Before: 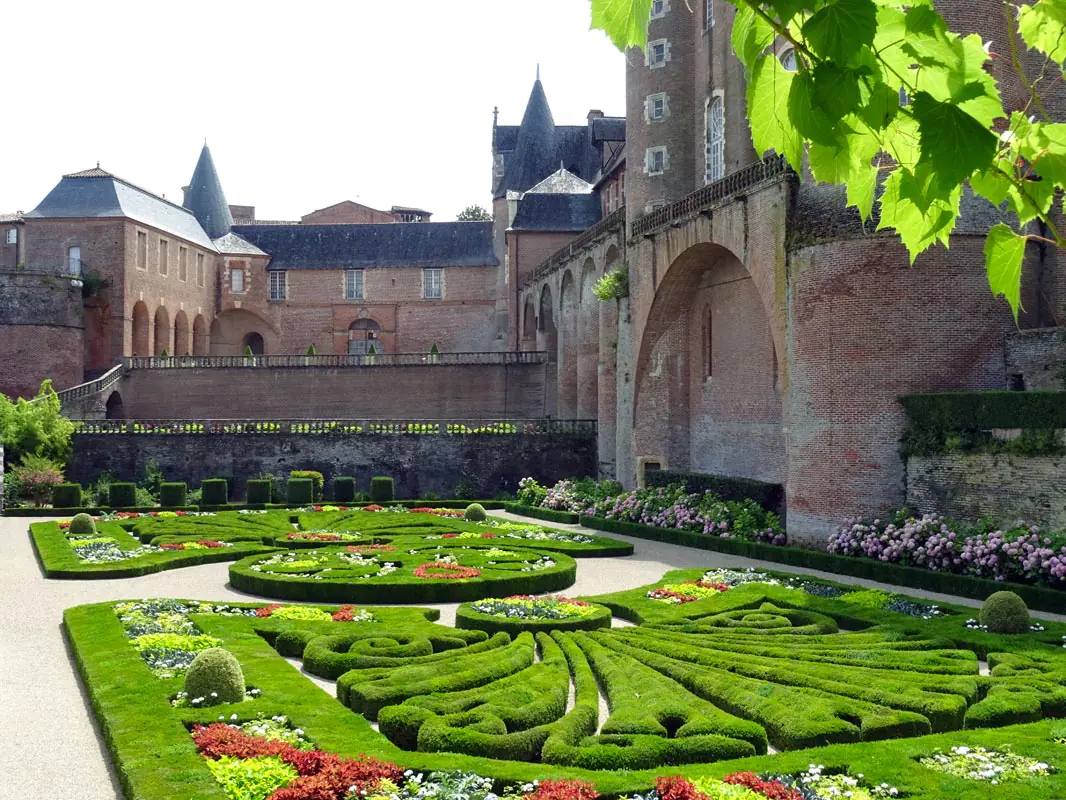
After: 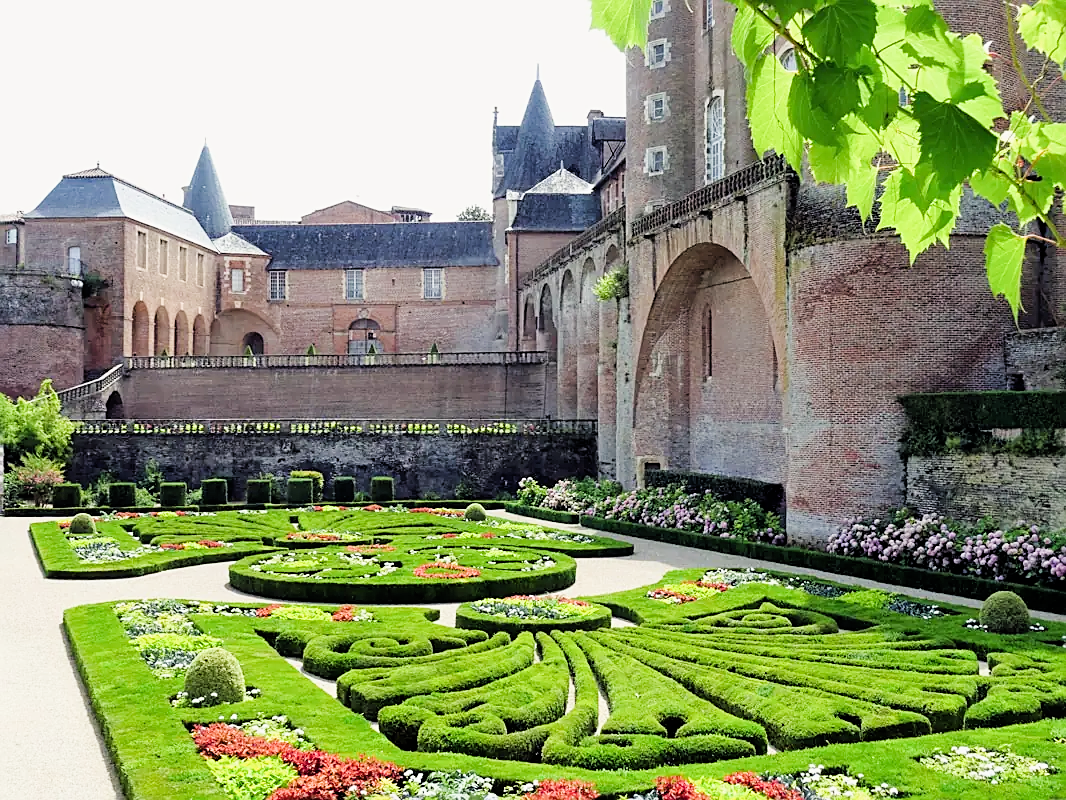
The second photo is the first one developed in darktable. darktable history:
exposure: black level correction 0, exposure 0.9 EV, compensate highlight preservation false
sharpen: on, module defaults
white balance: red 1.009, blue 0.985
filmic rgb: black relative exposure -5 EV, hardness 2.88, contrast 1.1, highlights saturation mix -20%
